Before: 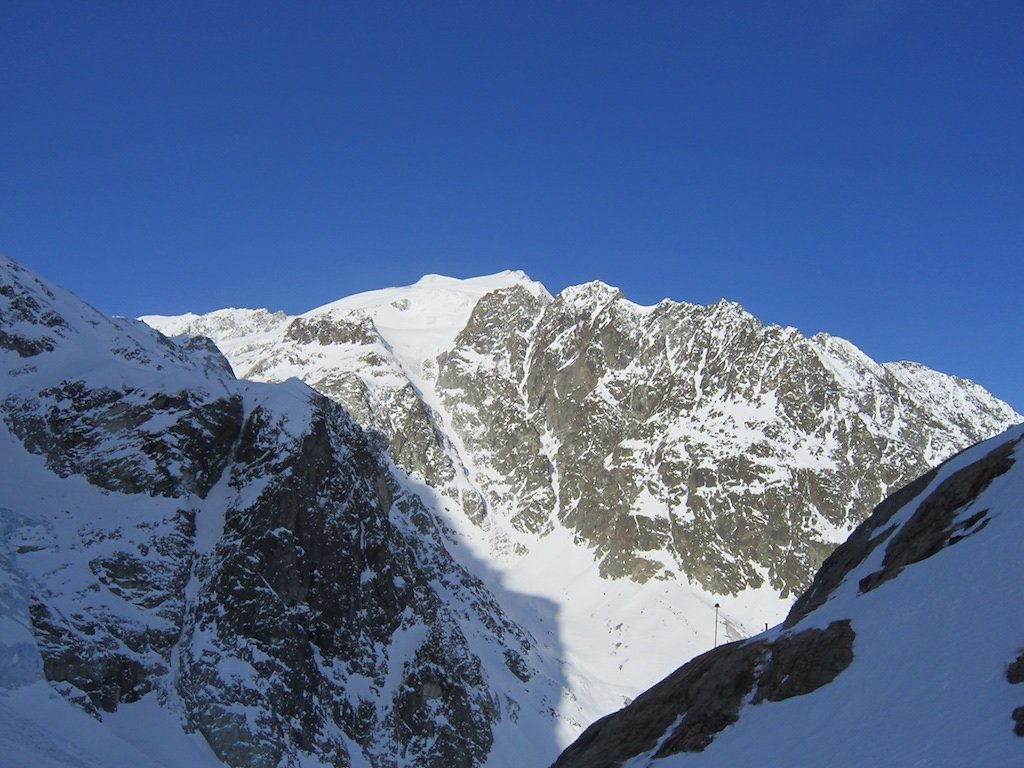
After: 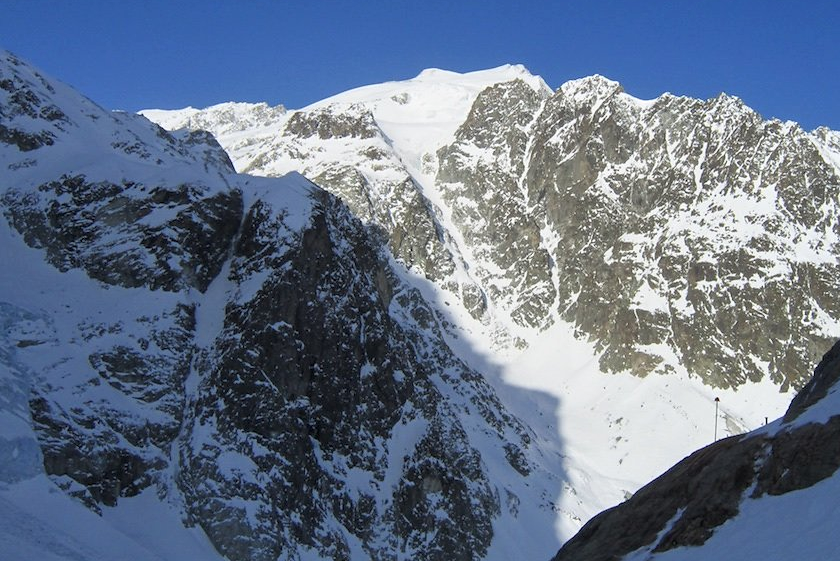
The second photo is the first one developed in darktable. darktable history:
crop: top 26.899%, right 17.949%
shadows and highlights: shadows 0.515, highlights 41.79
local contrast: highlights 100%, shadows 99%, detail 119%, midtone range 0.2
